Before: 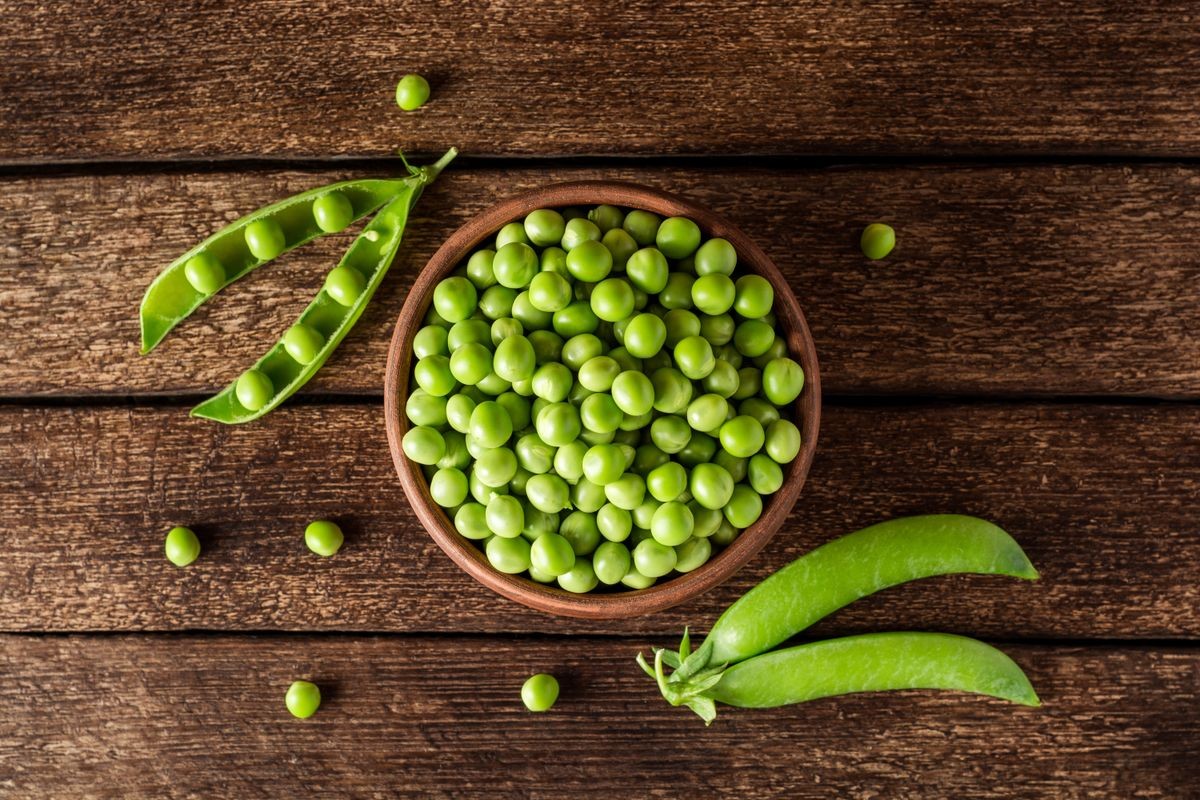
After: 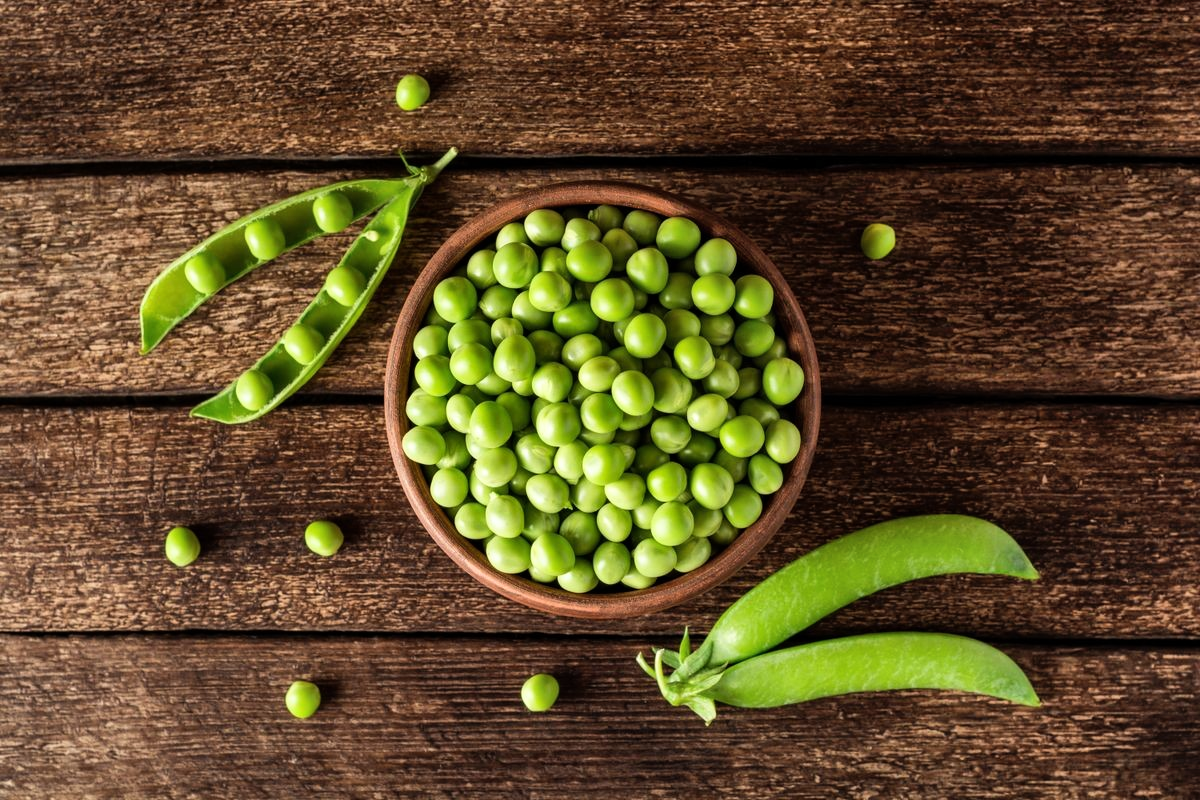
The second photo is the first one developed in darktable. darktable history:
rgb curve: curves: ch0 [(0, 0) (0.078, 0.051) (0.929, 0.956) (1, 1)], compensate middle gray true
shadows and highlights: radius 108.52, shadows 44.07, highlights -67.8, low approximation 0.01, soften with gaussian
